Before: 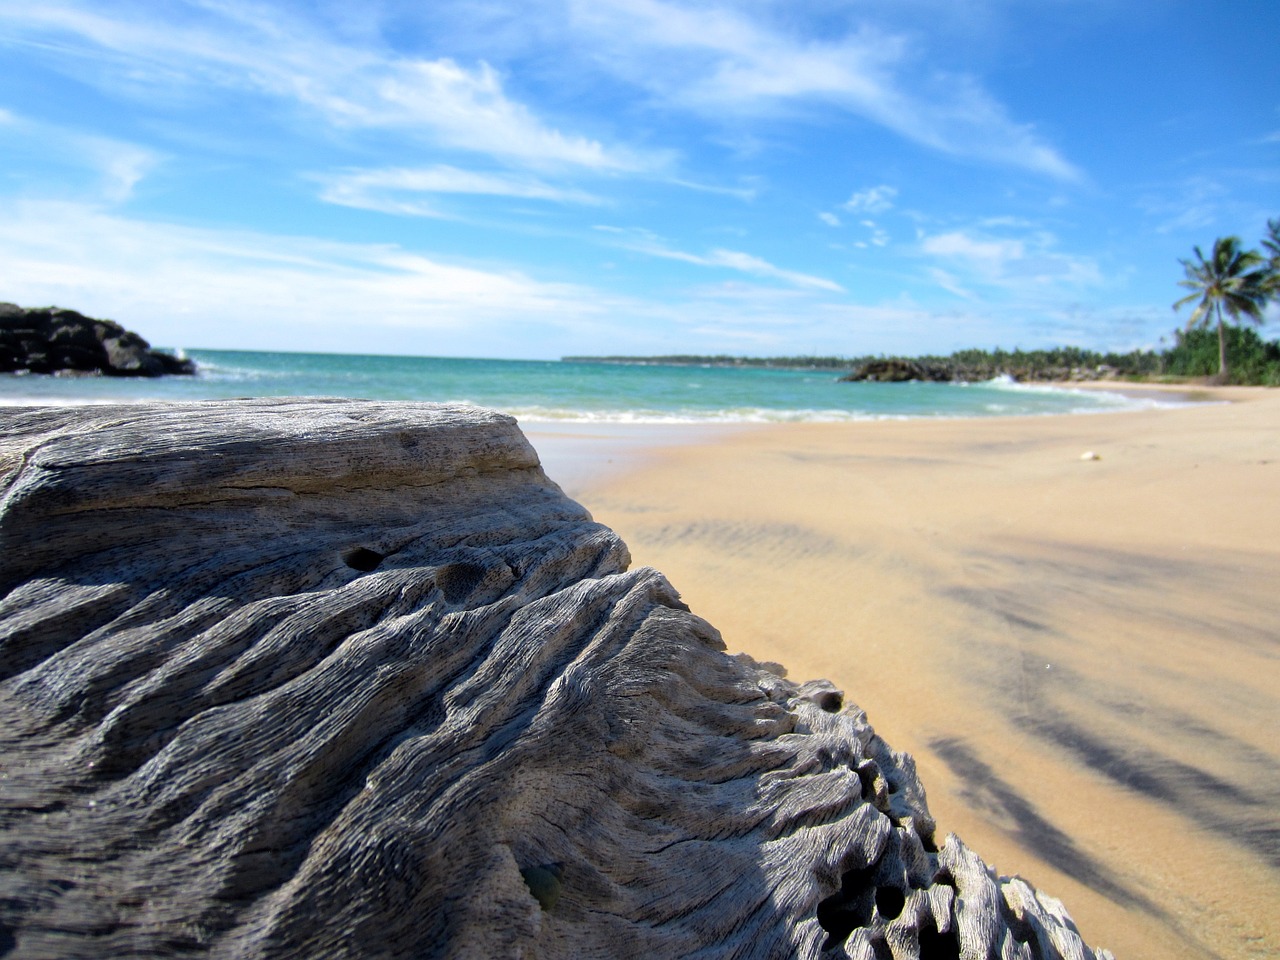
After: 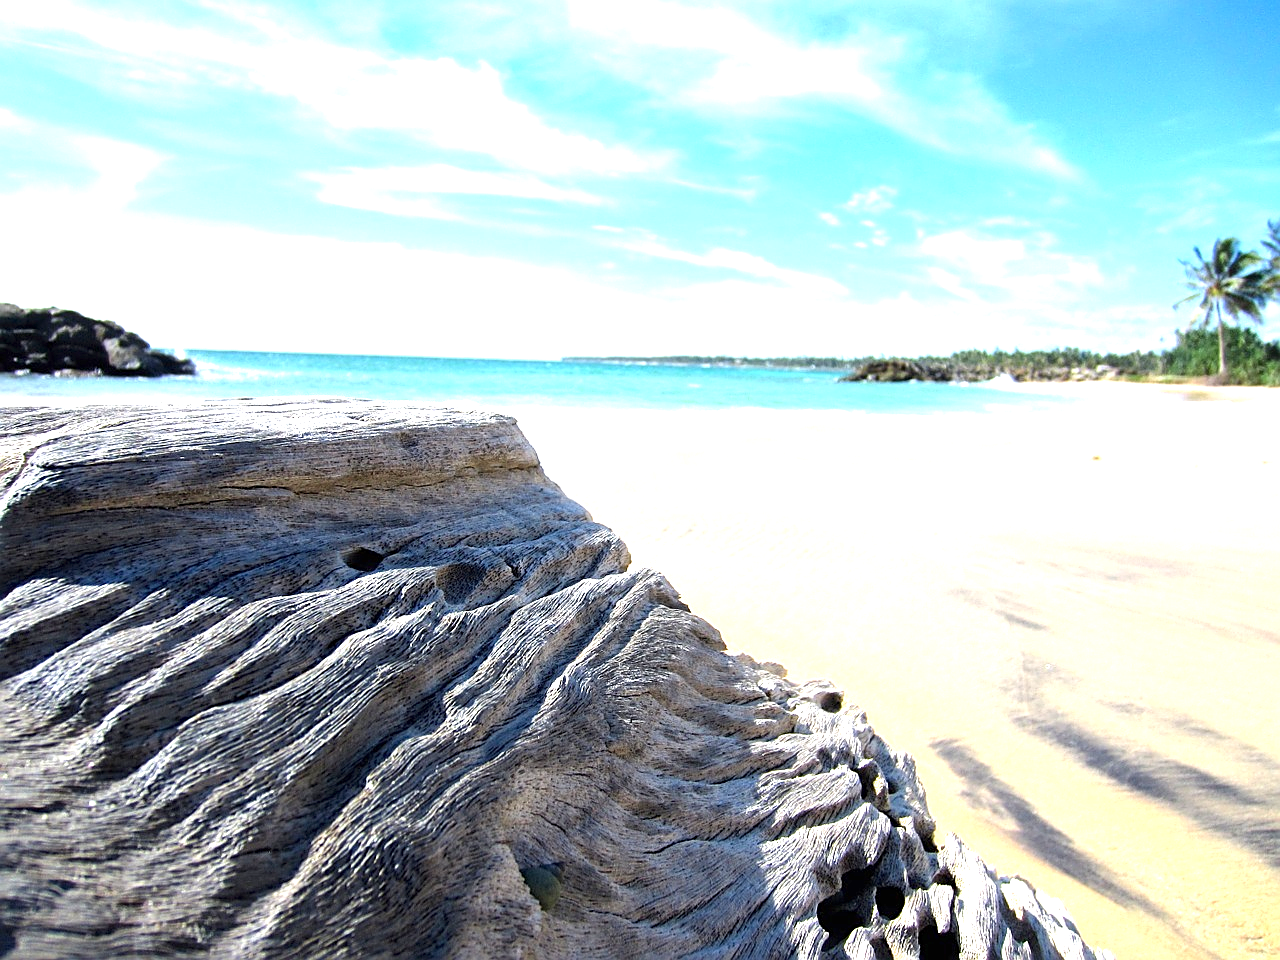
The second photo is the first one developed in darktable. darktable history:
sharpen: on, module defaults
exposure: black level correction 0, exposure 1.379 EV, compensate exposure bias true, compensate highlight preservation false
